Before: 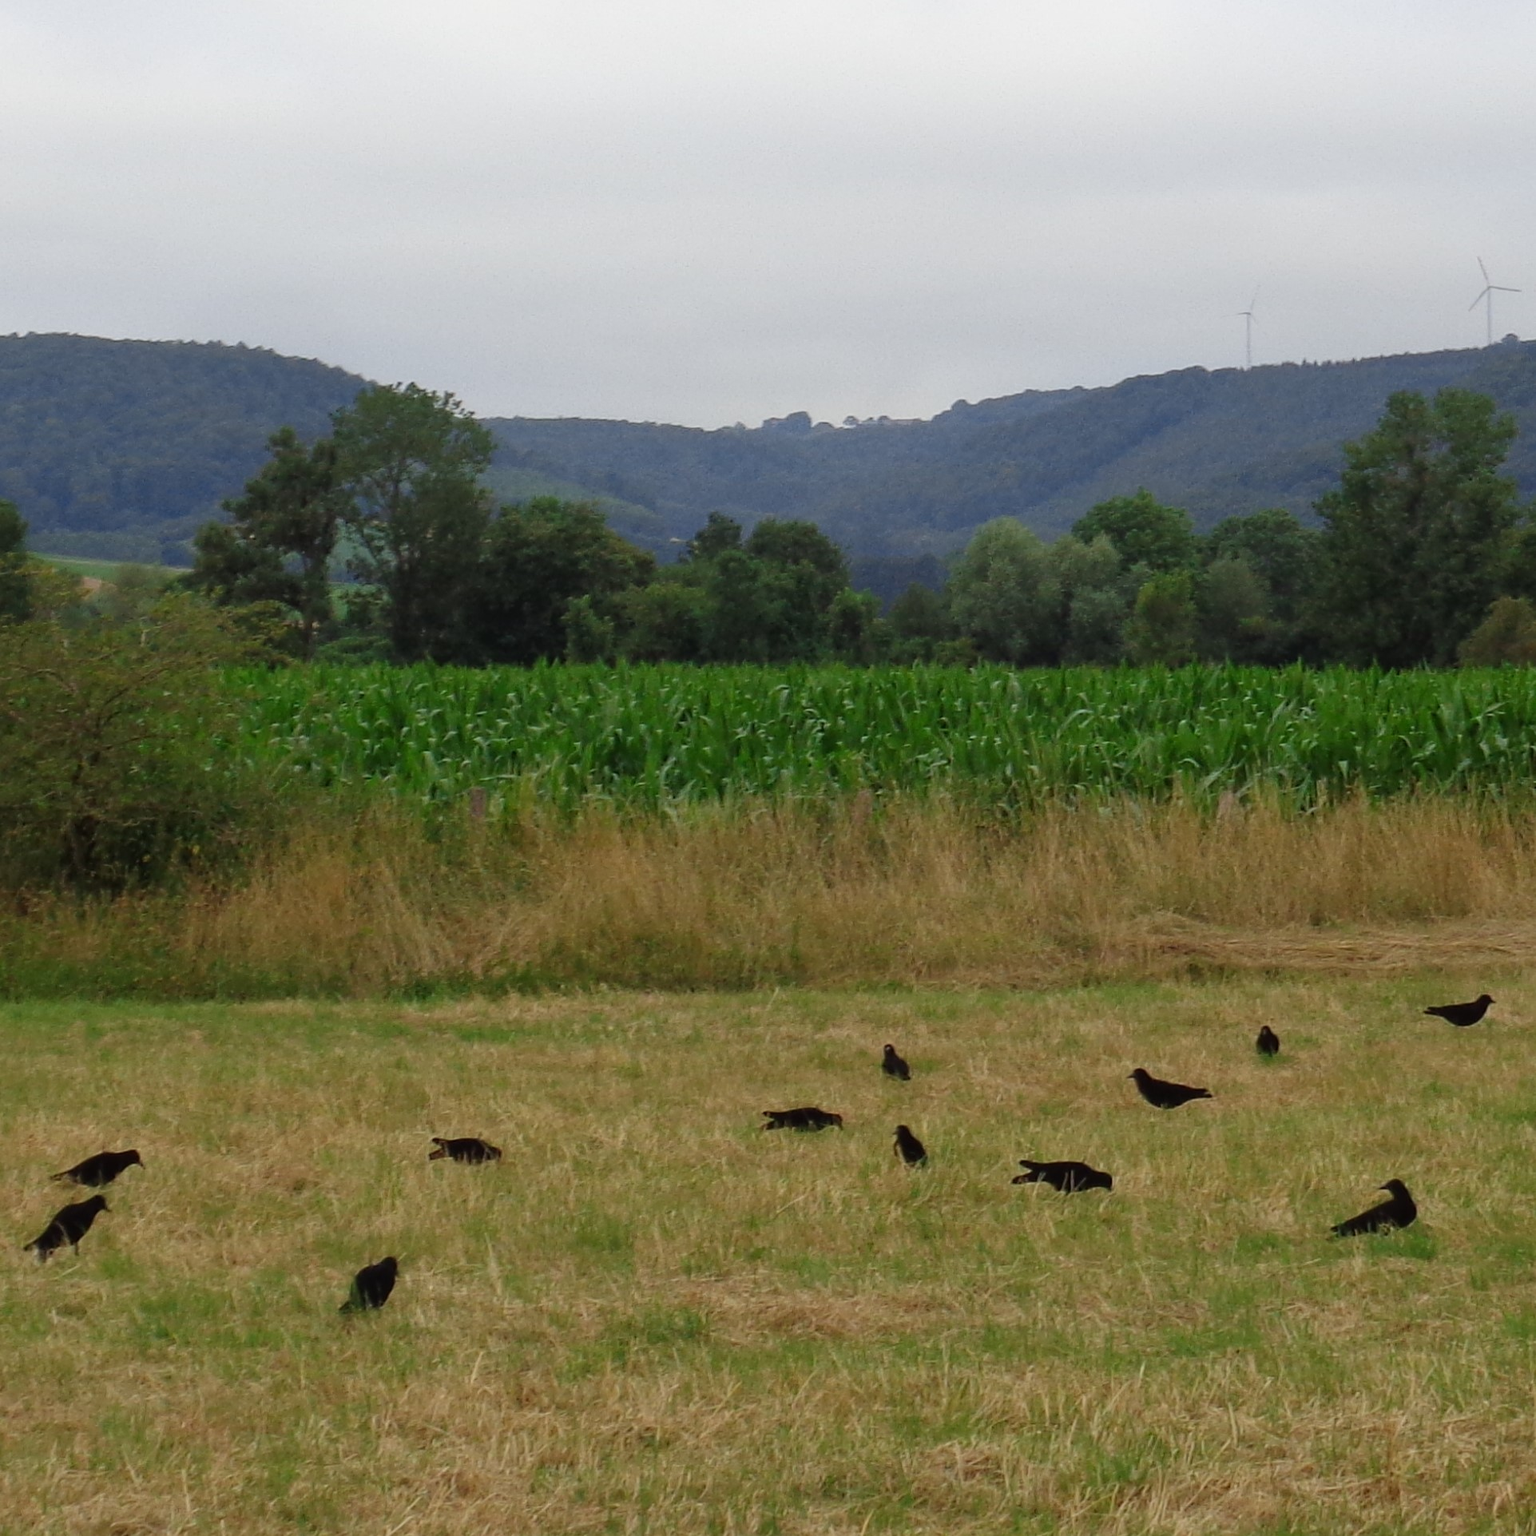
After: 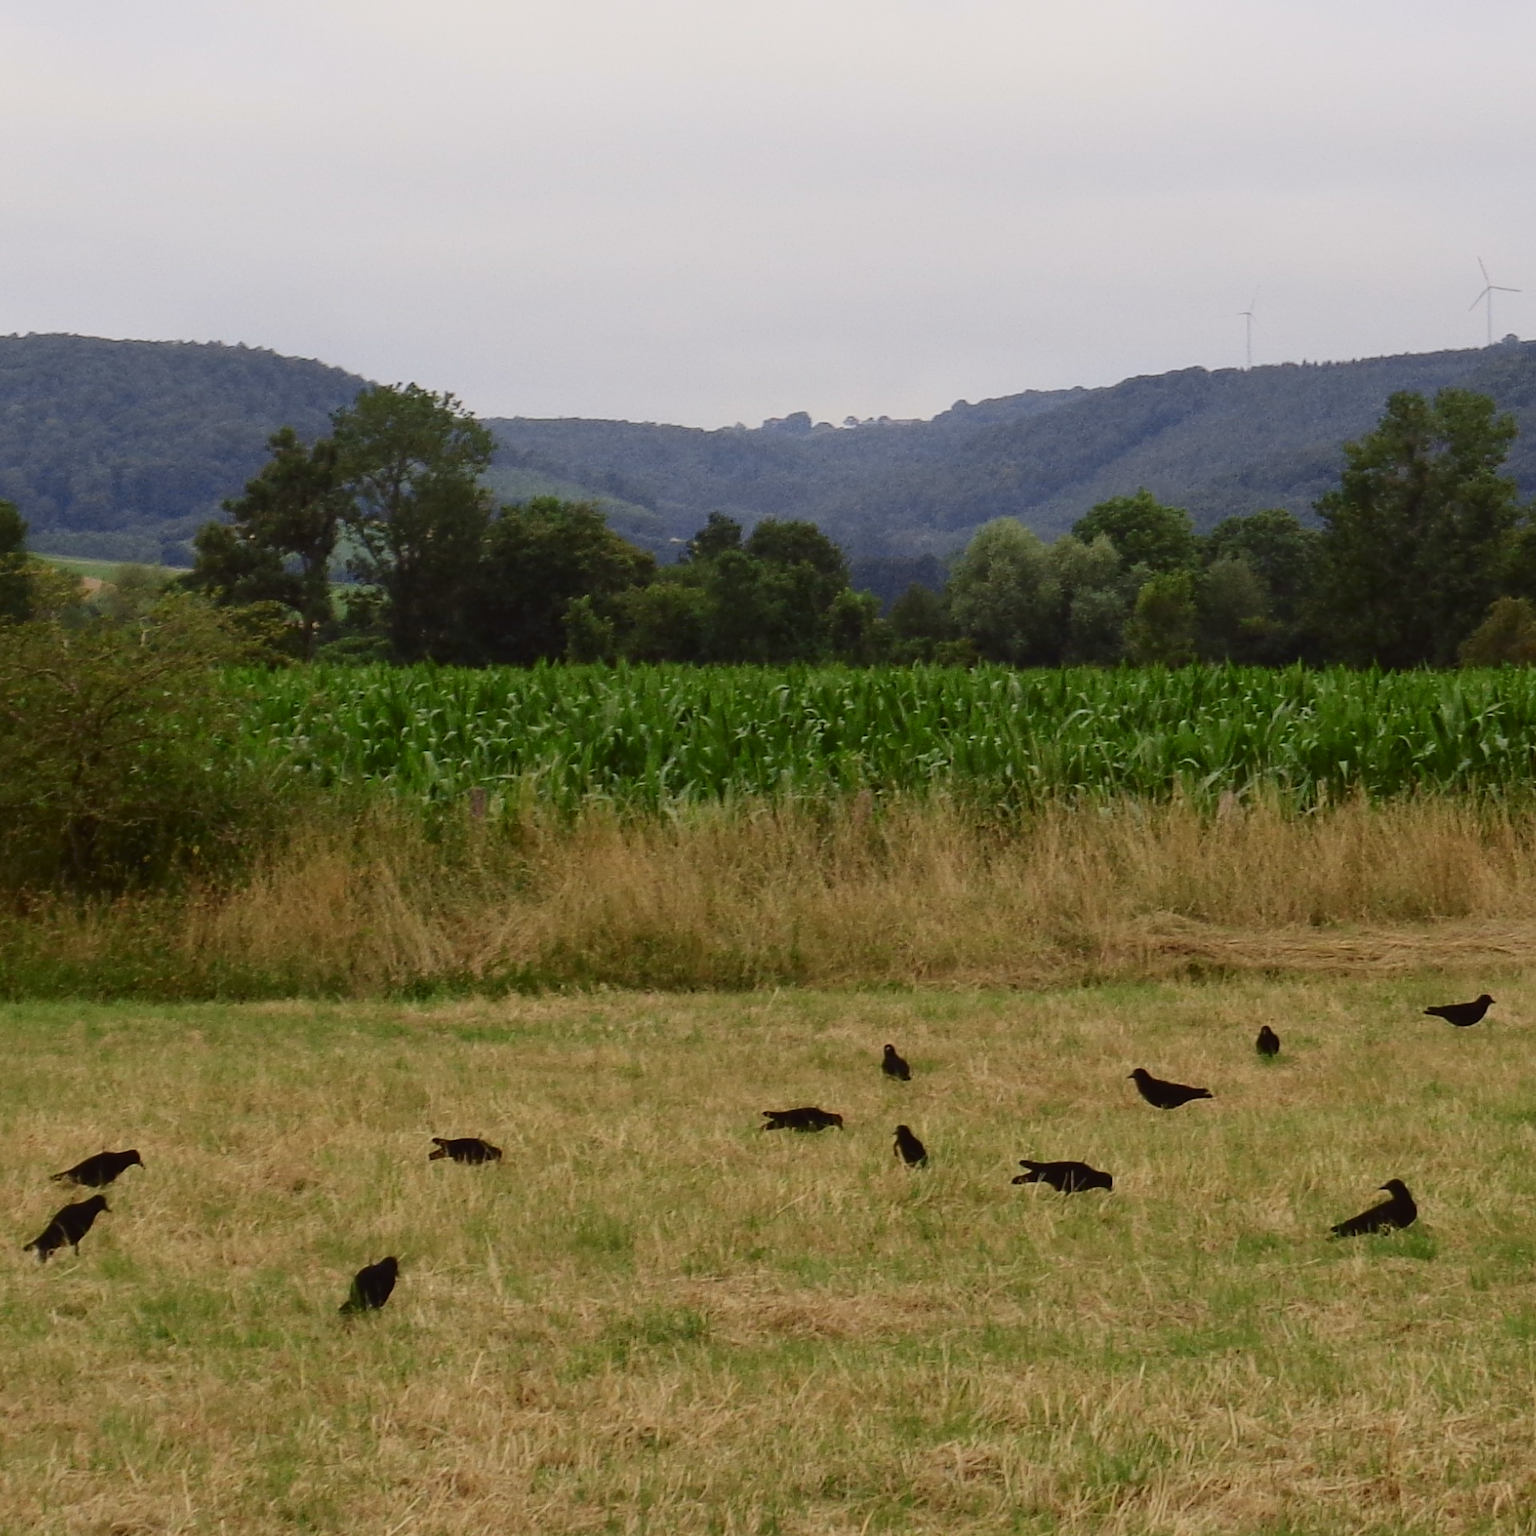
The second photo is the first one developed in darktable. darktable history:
color contrast: green-magenta contrast 0.8, blue-yellow contrast 1.1, unbound 0
tone curve: curves: ch0 [(0, 0.019) (0.204, 0.162) (0.491, 0.519) (0.748, 0.765) (1, 0.919)]; ch1 [(0, 0) (0.179, 0.173) (0.322, 0.32) (0.442, 0.447) (0.496, 0.504) (0.566, 0.585) (0.761, 0.803) (1, 1)]; ch2 [(0, 0) (0.434, 0.447) (0.483, 0.487) (0.555, 0.563) (0.697, 0.68) (1, 1)], color space Lab, independent channels, preserve colors none
